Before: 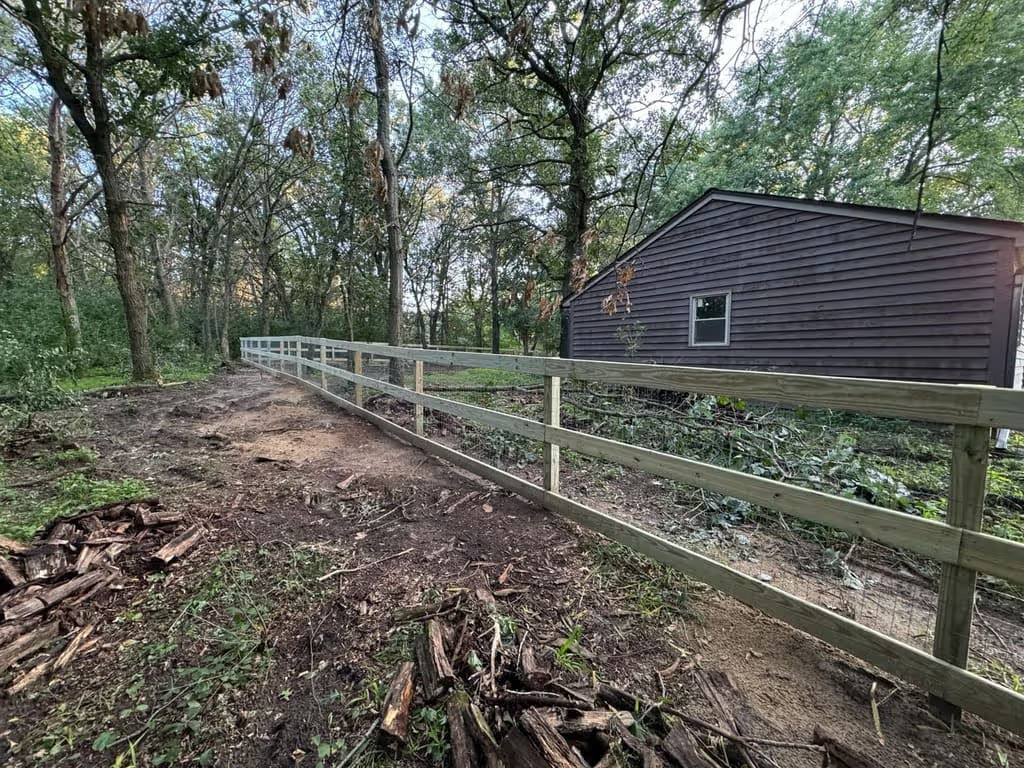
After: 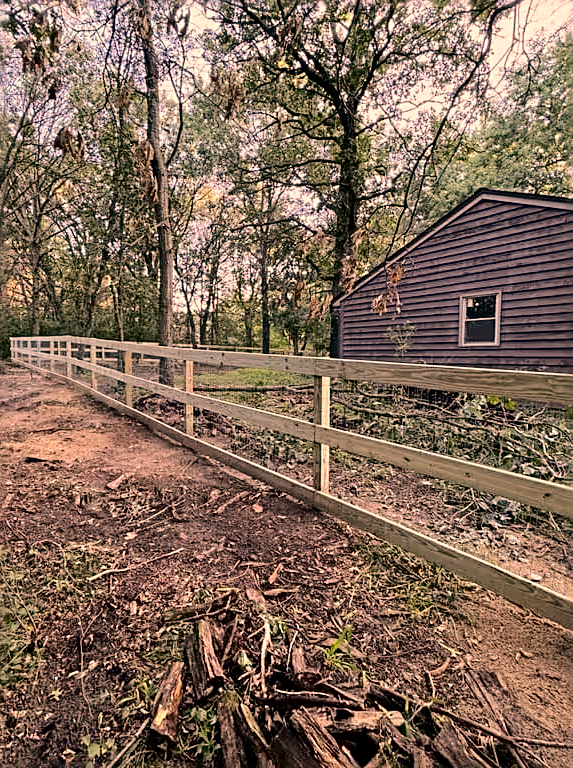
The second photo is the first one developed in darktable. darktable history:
tone curve: curves: ch0 [(0, 0) (0.004, 0) (0.133, 0.076) (0.325, 0.362) (0.879, 0.885) (1, 1)], color space Lab, independent channels, preserve colors none
crop and rotate: left 22.547%, right 21.491%
sharpen: radius 2.77
color correction: highlights a* 22.05, highlights b* 22.18
